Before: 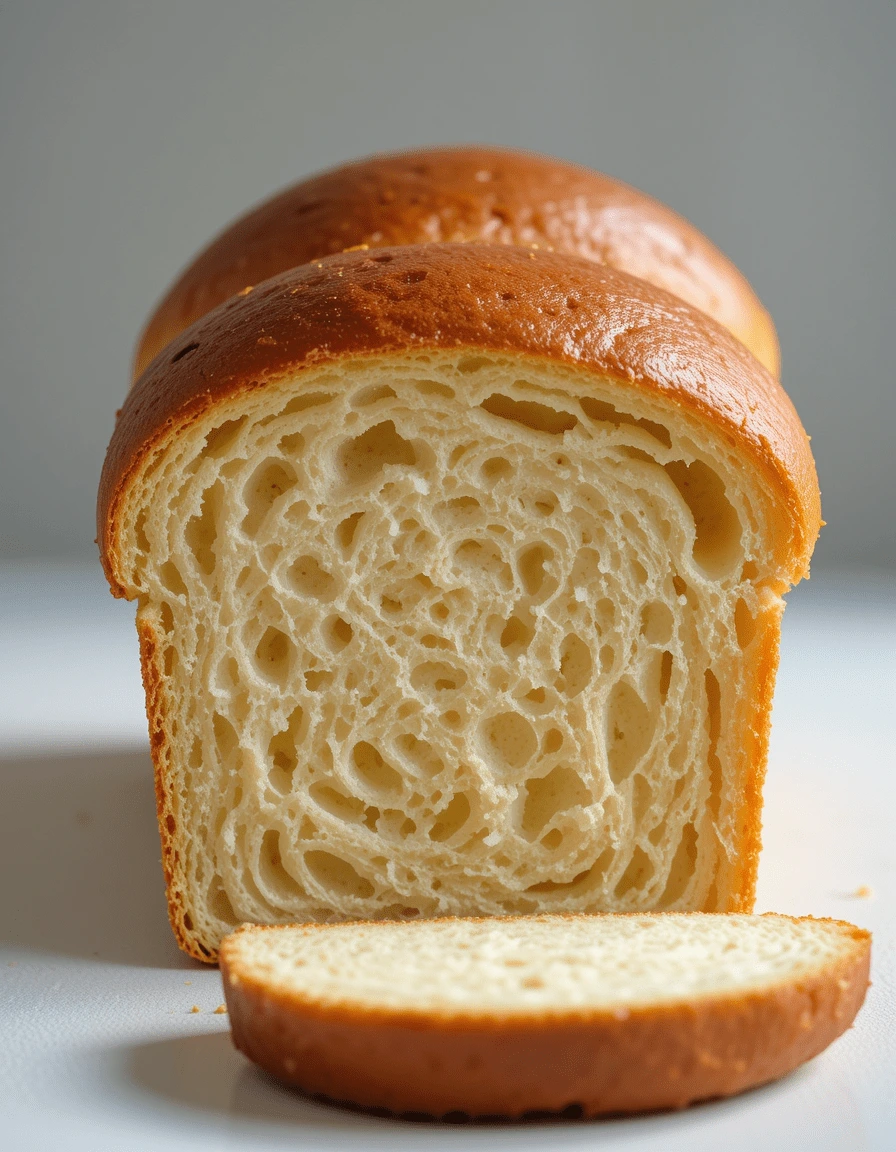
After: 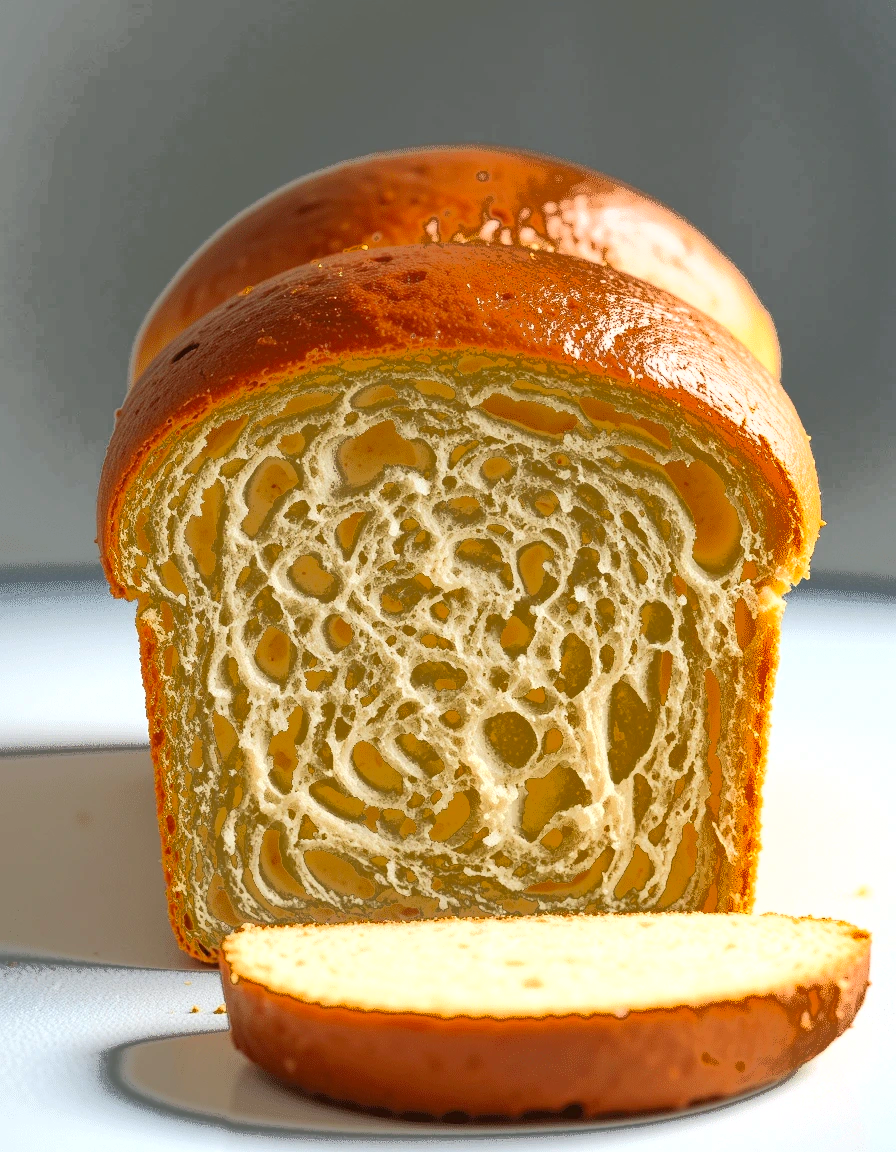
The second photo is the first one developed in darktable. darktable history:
white balance: red 1, blue 1
contrast brightness saturation: saturation 0.18
exposure: exposure 0.6 EV, compensate highlight preservation false
fill light: exposure -0.73 EV, center 0.69, width 2.2
